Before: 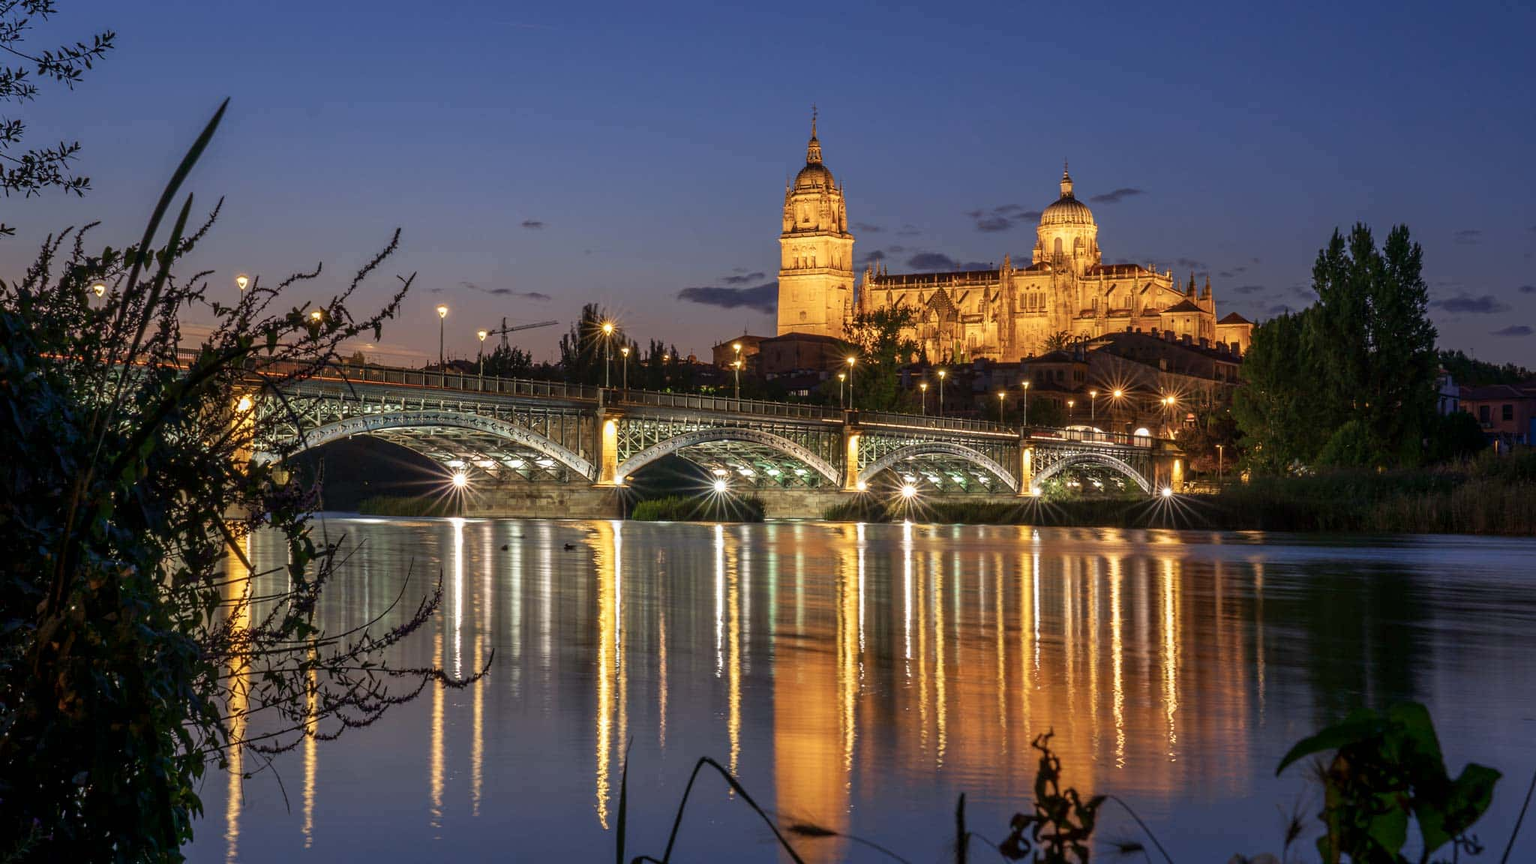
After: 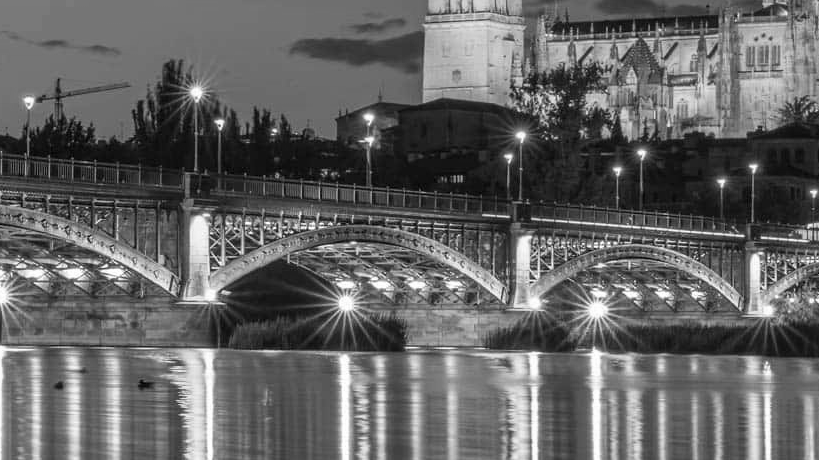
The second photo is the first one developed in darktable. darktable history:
monochrome: on, module defaults
crop: left 30%, top 30%, right 30%, bottom 30%
